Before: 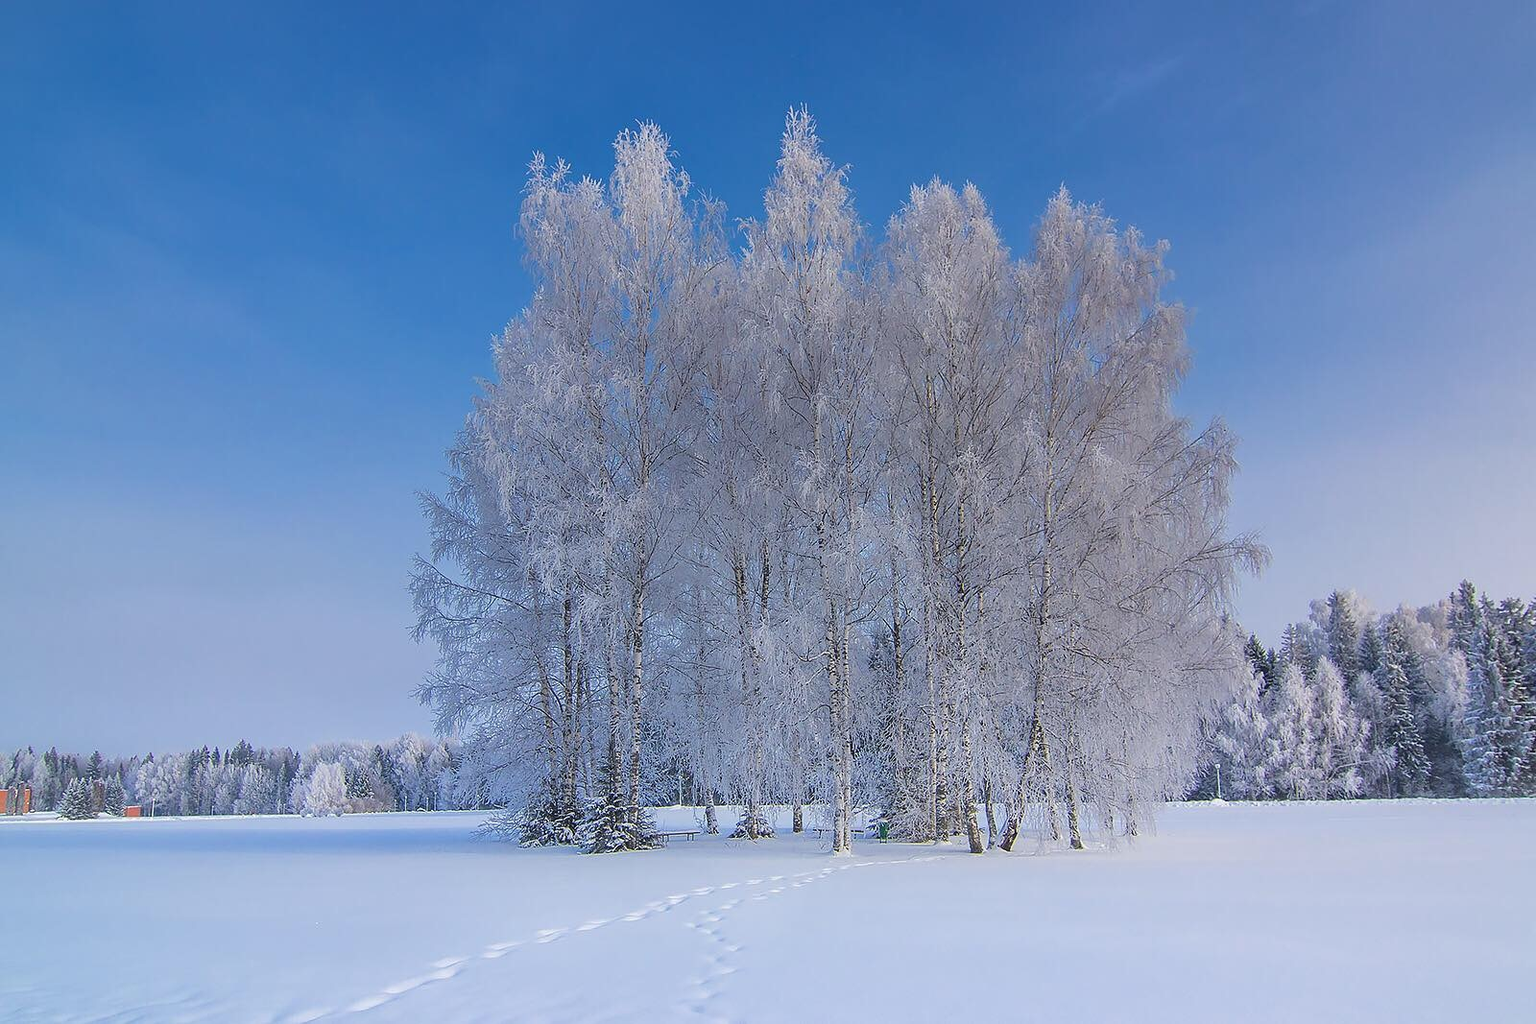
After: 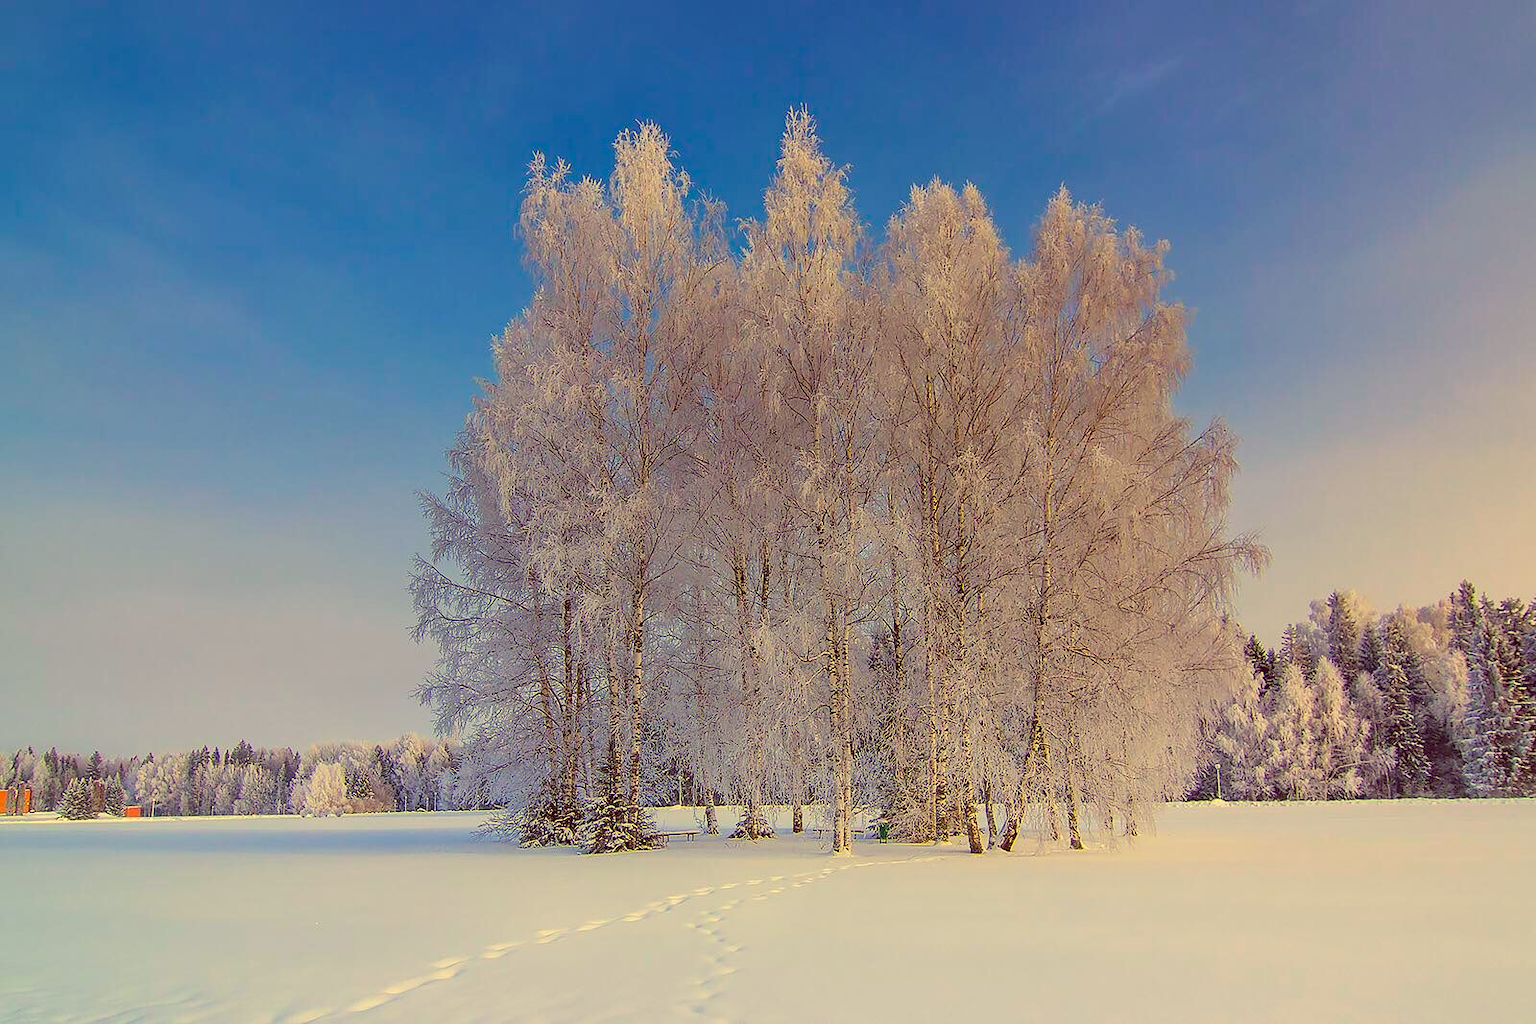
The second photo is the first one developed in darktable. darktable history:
tone curve: curves: ch0 [(0, 0) (0.003, 0.003) (0.011, 0.003) (0.025, 0.007) (0.044, 0.014) (0.069, 0.02) (0.1, 0.03) (0.136, 0.054) (0.177, 0.099) (0.224, 0.156) (0.277, 0.227) (0.335, 0.302) (0.399, 0.375) (0.468, 0.456) (0.543, 0.54) (0.623, 0.625) (0.709, 0.717) (0.801, 0.807) (0.898, 0.895) (1, 1)], color space Lab, independent channels, preserve colors none
color balance rgb: highlights gain › chroma 2.272%, highlights gain › hue 74.54°, global offset › chroma 0.403%, global offset › hue 35.91°, linear chroma grading › global chroma 14.818%, perceptual saturation grading › global saturation 0.947%, global vibrance 20%
color correction: highlights a* -0.336, highlights b* 39.87, shadows a* 9.87, shadows b* -0.338
exposure: black level correction 0, compensate exposure bias true, compensate highlight preservation false
